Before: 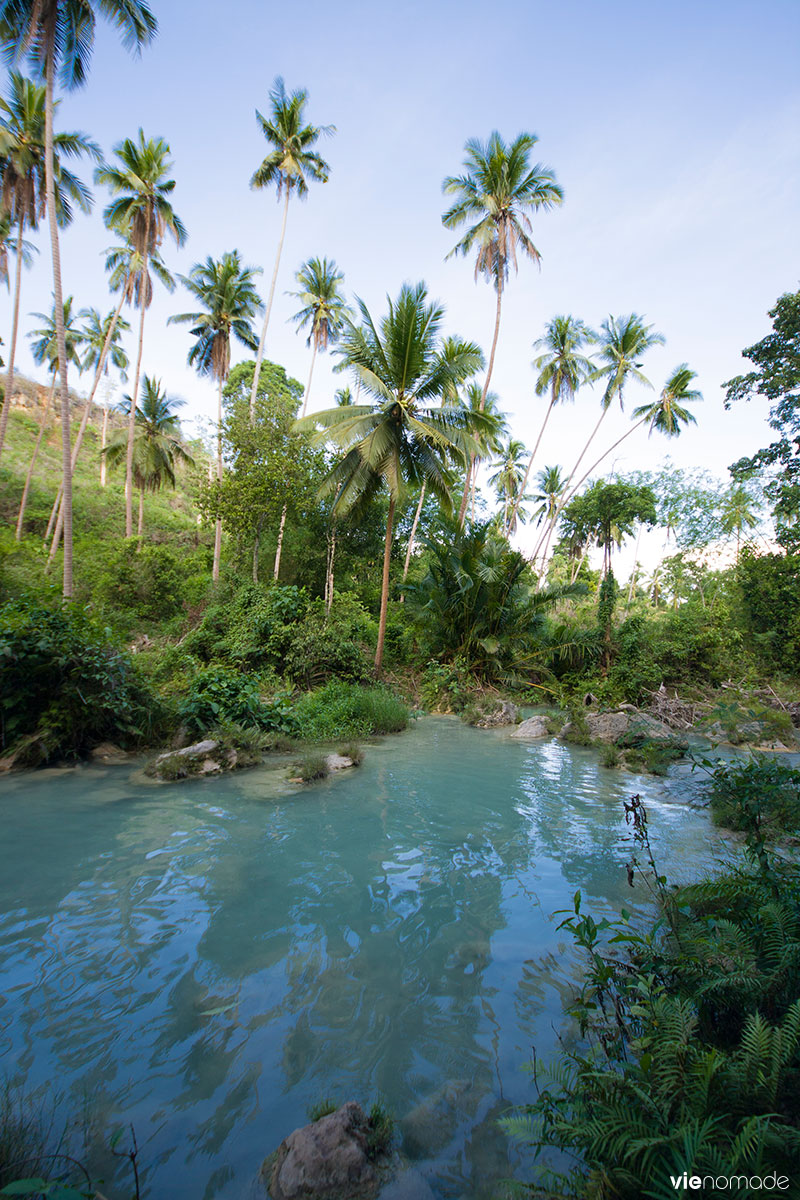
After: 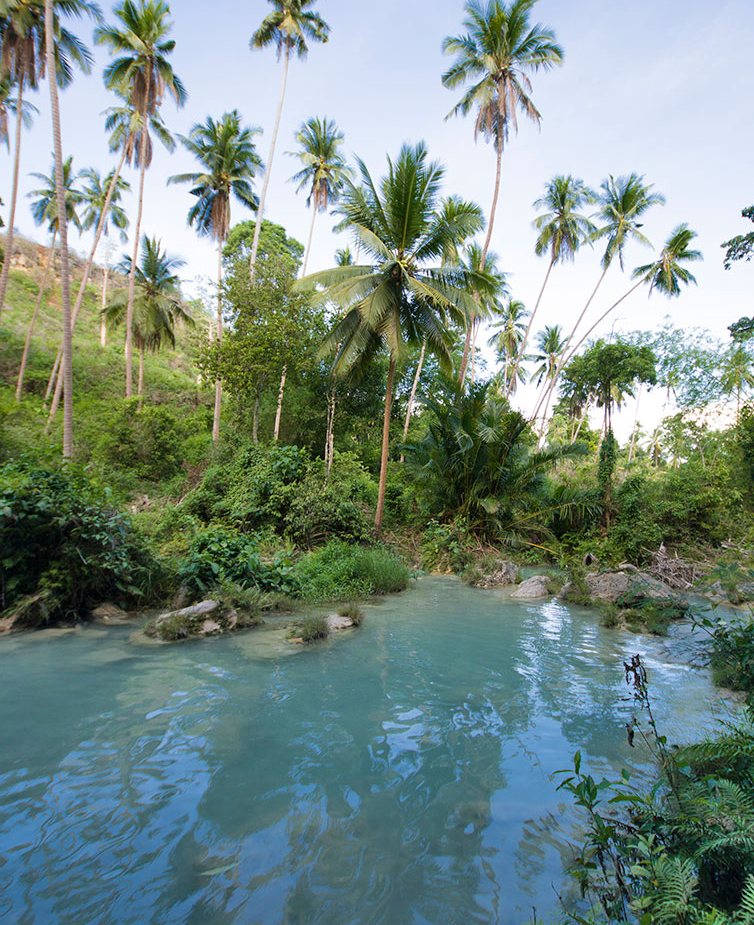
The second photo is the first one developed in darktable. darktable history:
shadows and highlights: shadows 75, highlights -25, soften with gaussian
crop and rotate: angle 0.03°, top 11.643%, right 5.651%, bottom 11.189%
